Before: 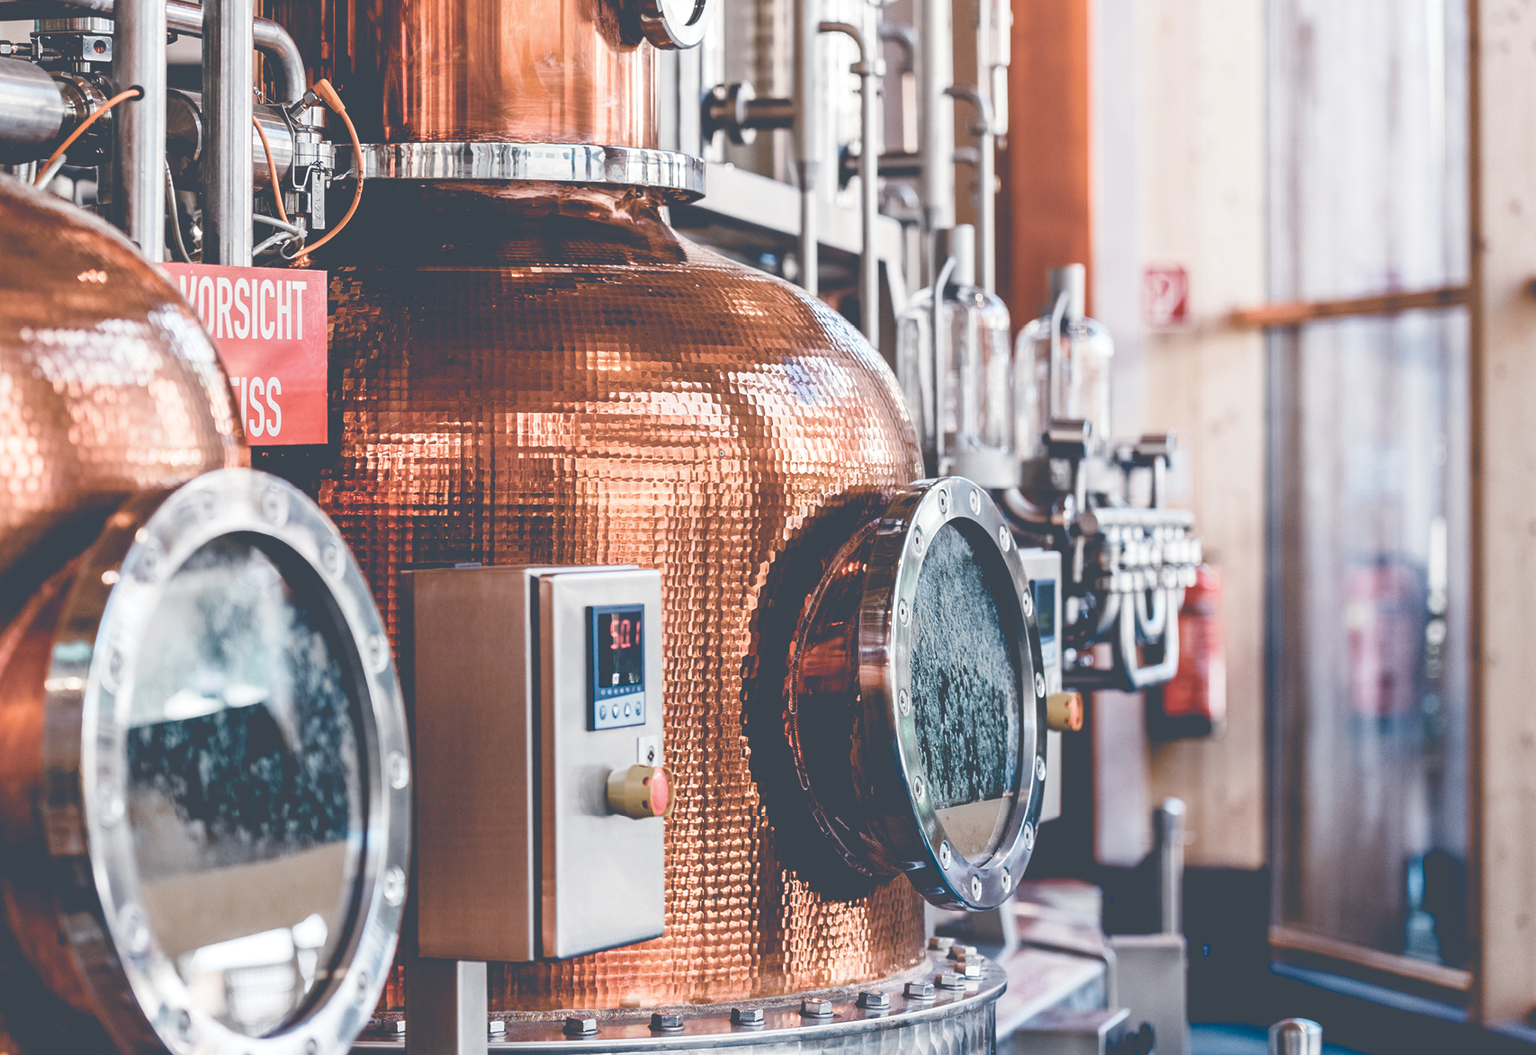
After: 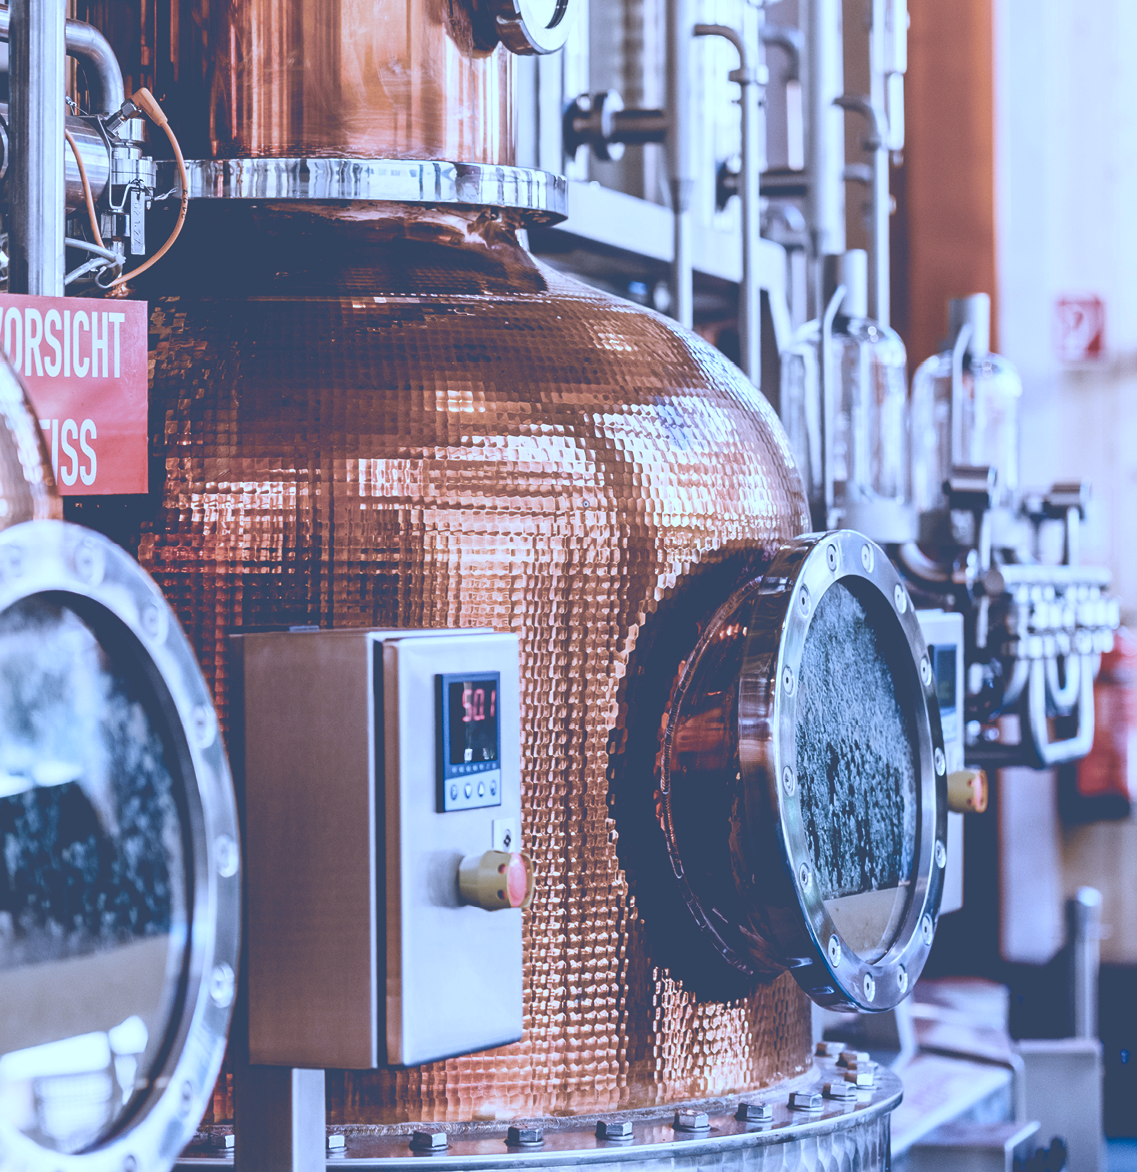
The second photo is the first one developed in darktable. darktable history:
white balance: red 0.871, blue 1.249
crop and rotate: left 12.673%, right 20.66%
